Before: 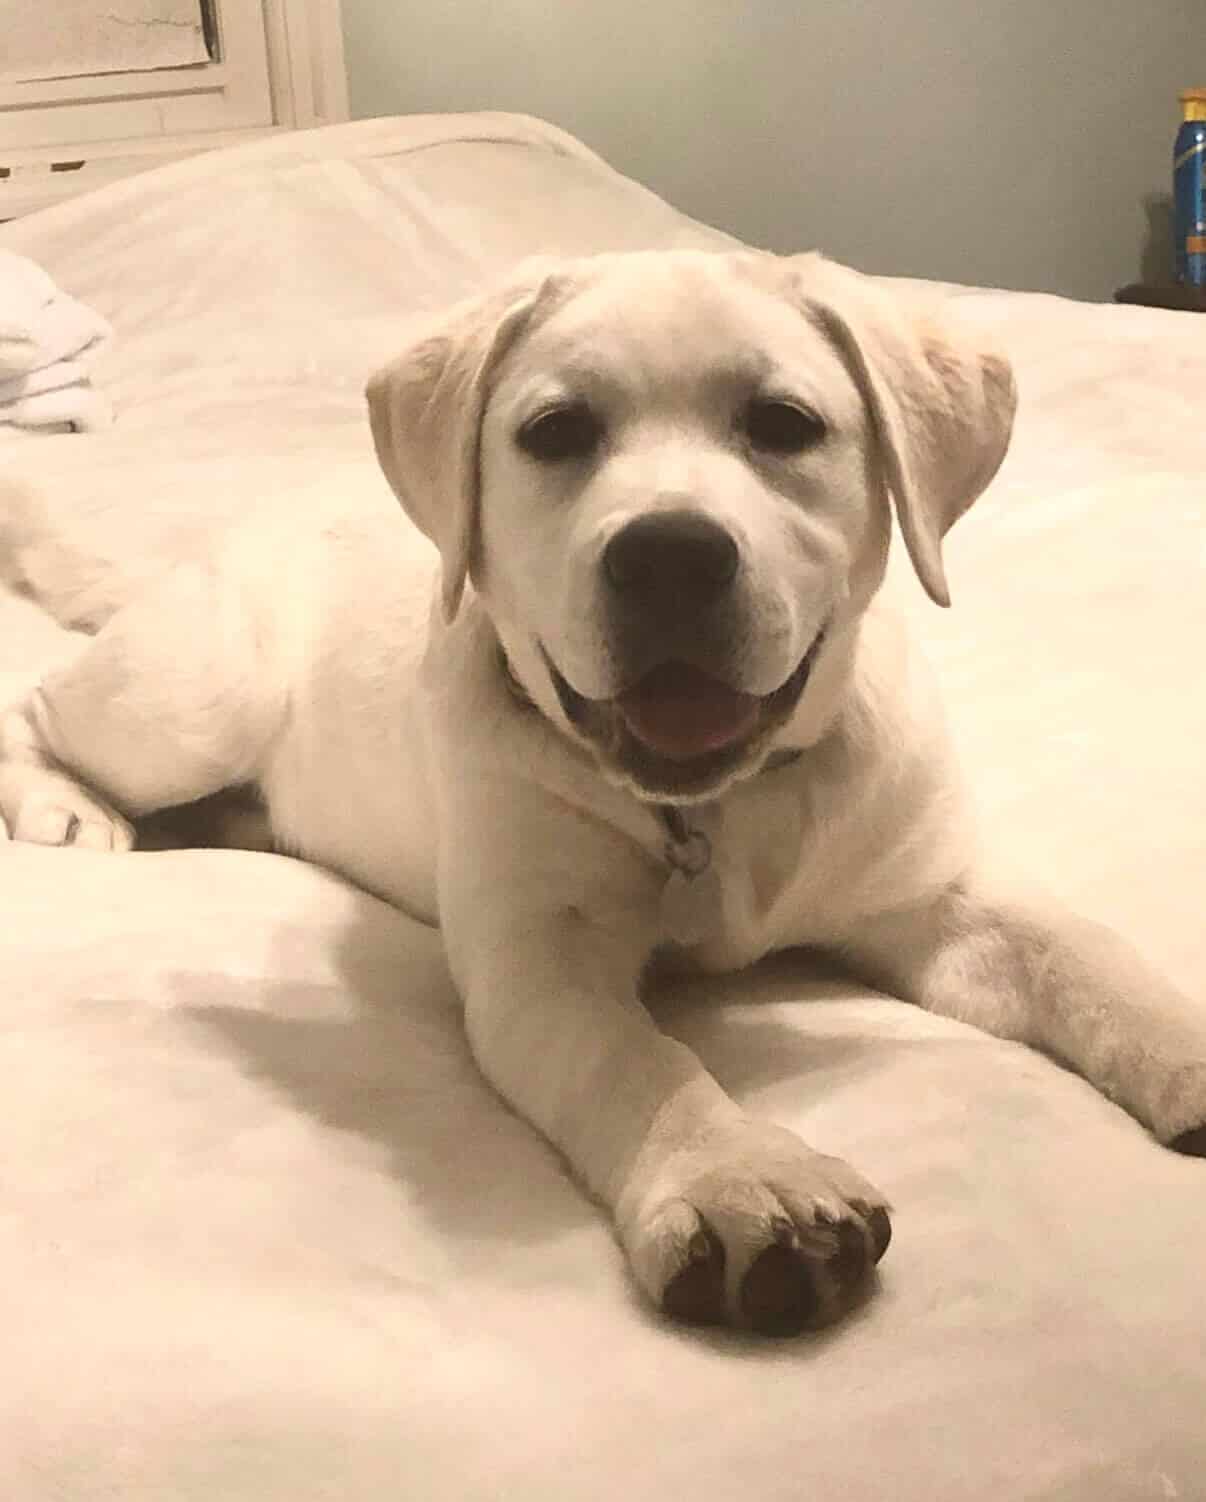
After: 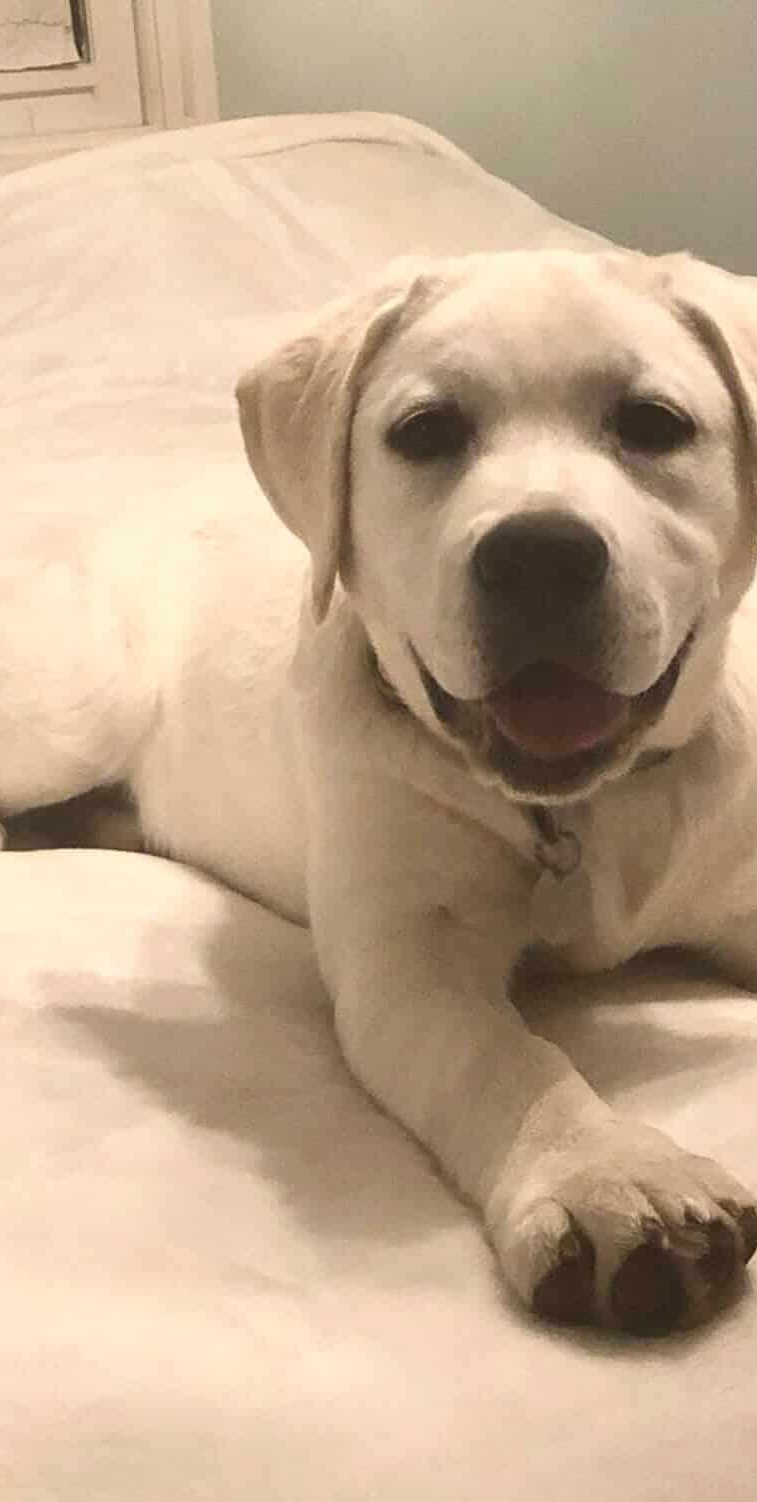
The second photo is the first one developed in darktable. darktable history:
crop: left 10.853%, right 26.37%
